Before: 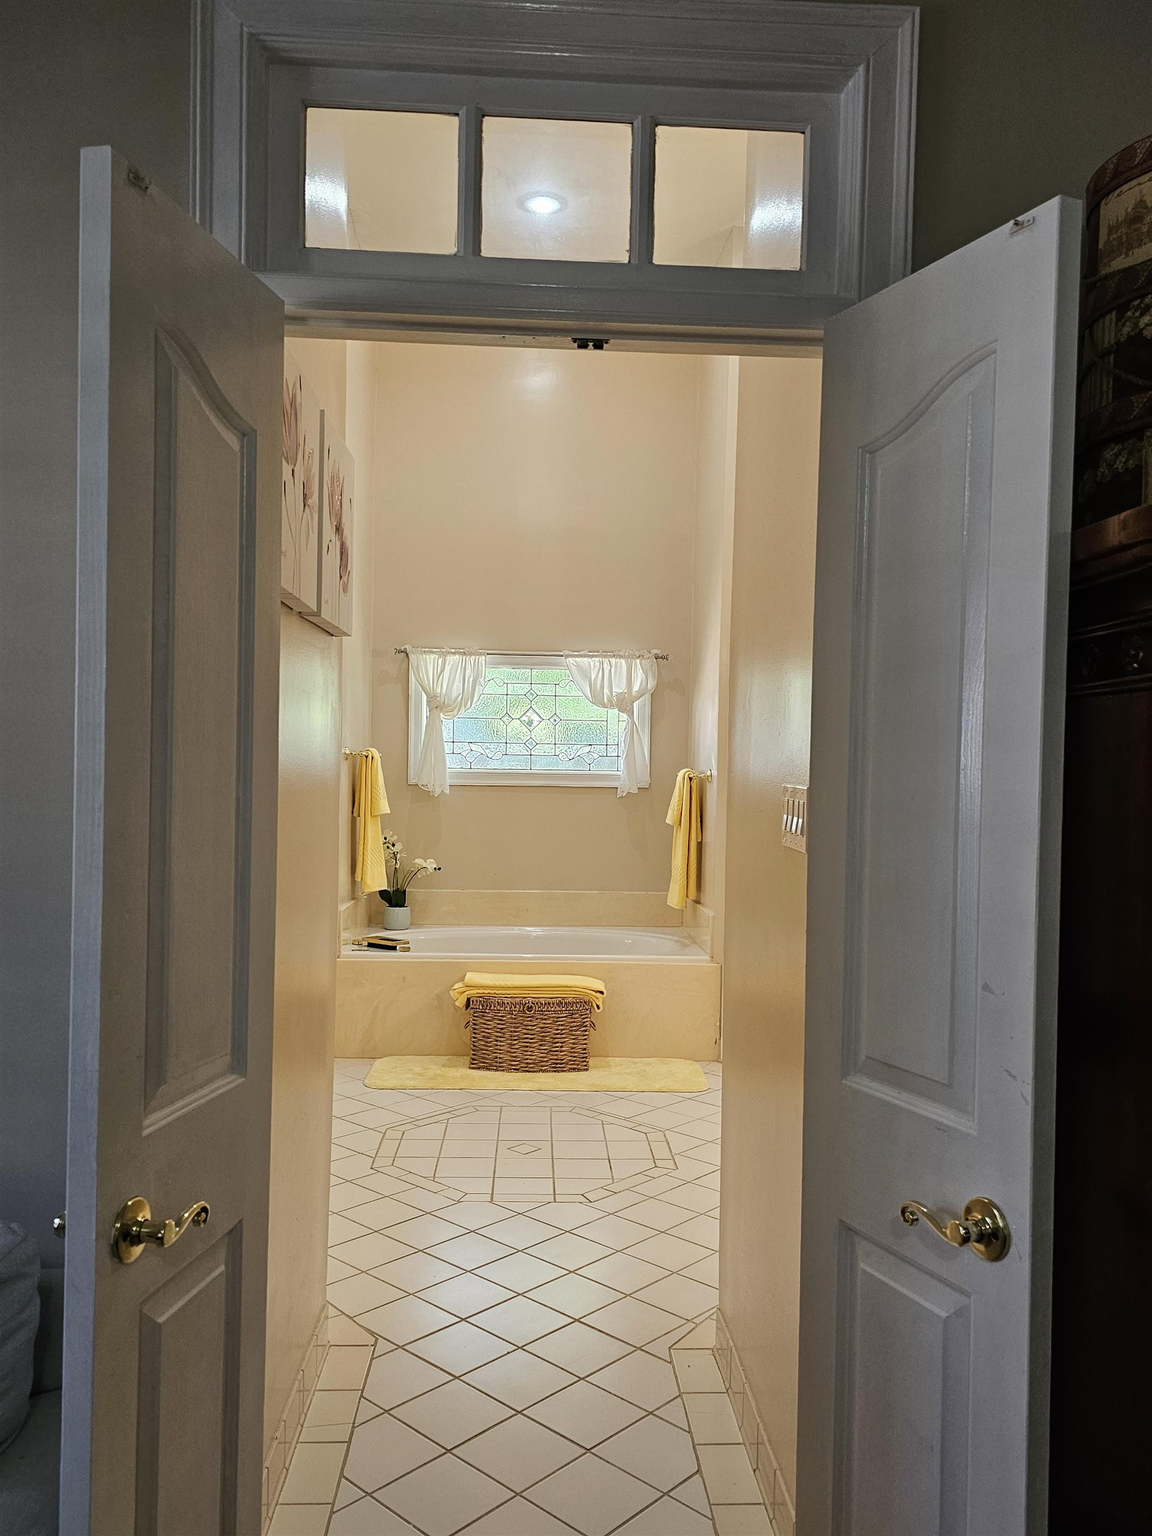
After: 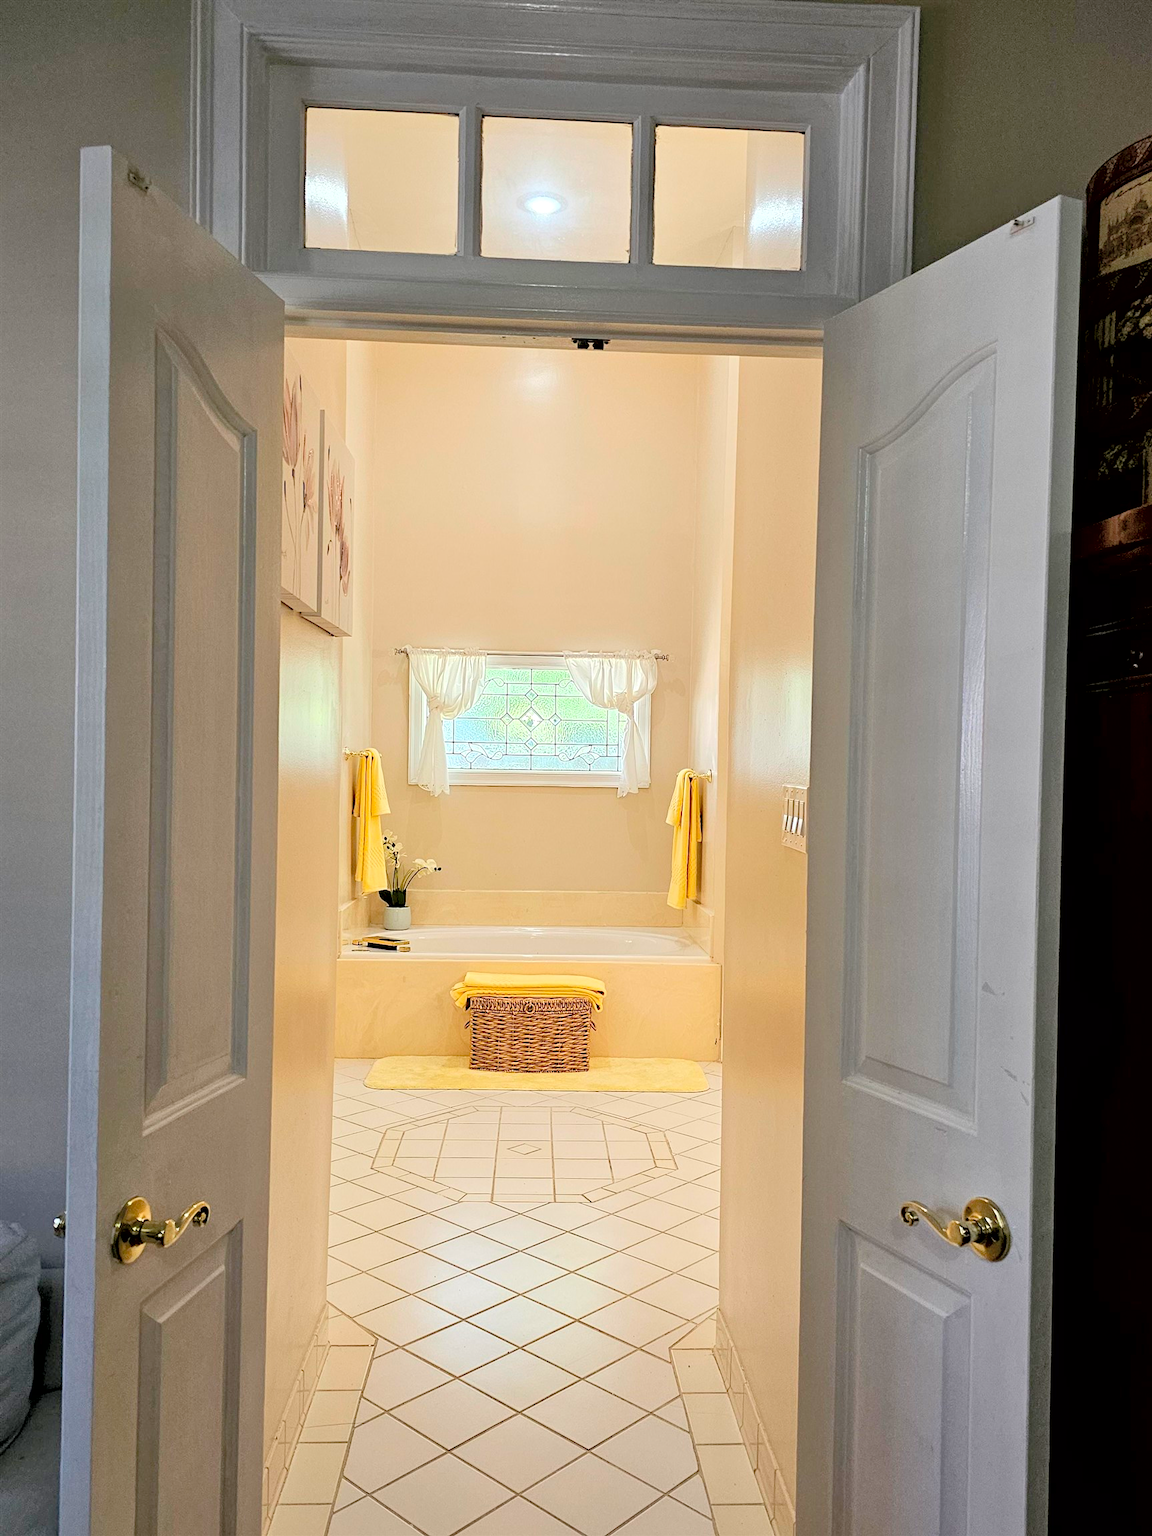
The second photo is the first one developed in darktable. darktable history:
exposure: black level correction 0.009, exposure 0.12 EV, compensate exposure bias true, compensate highlight preservation false
contrast brightness saturation: contrast 0.097, brightness 0.313, saturation 0.139
